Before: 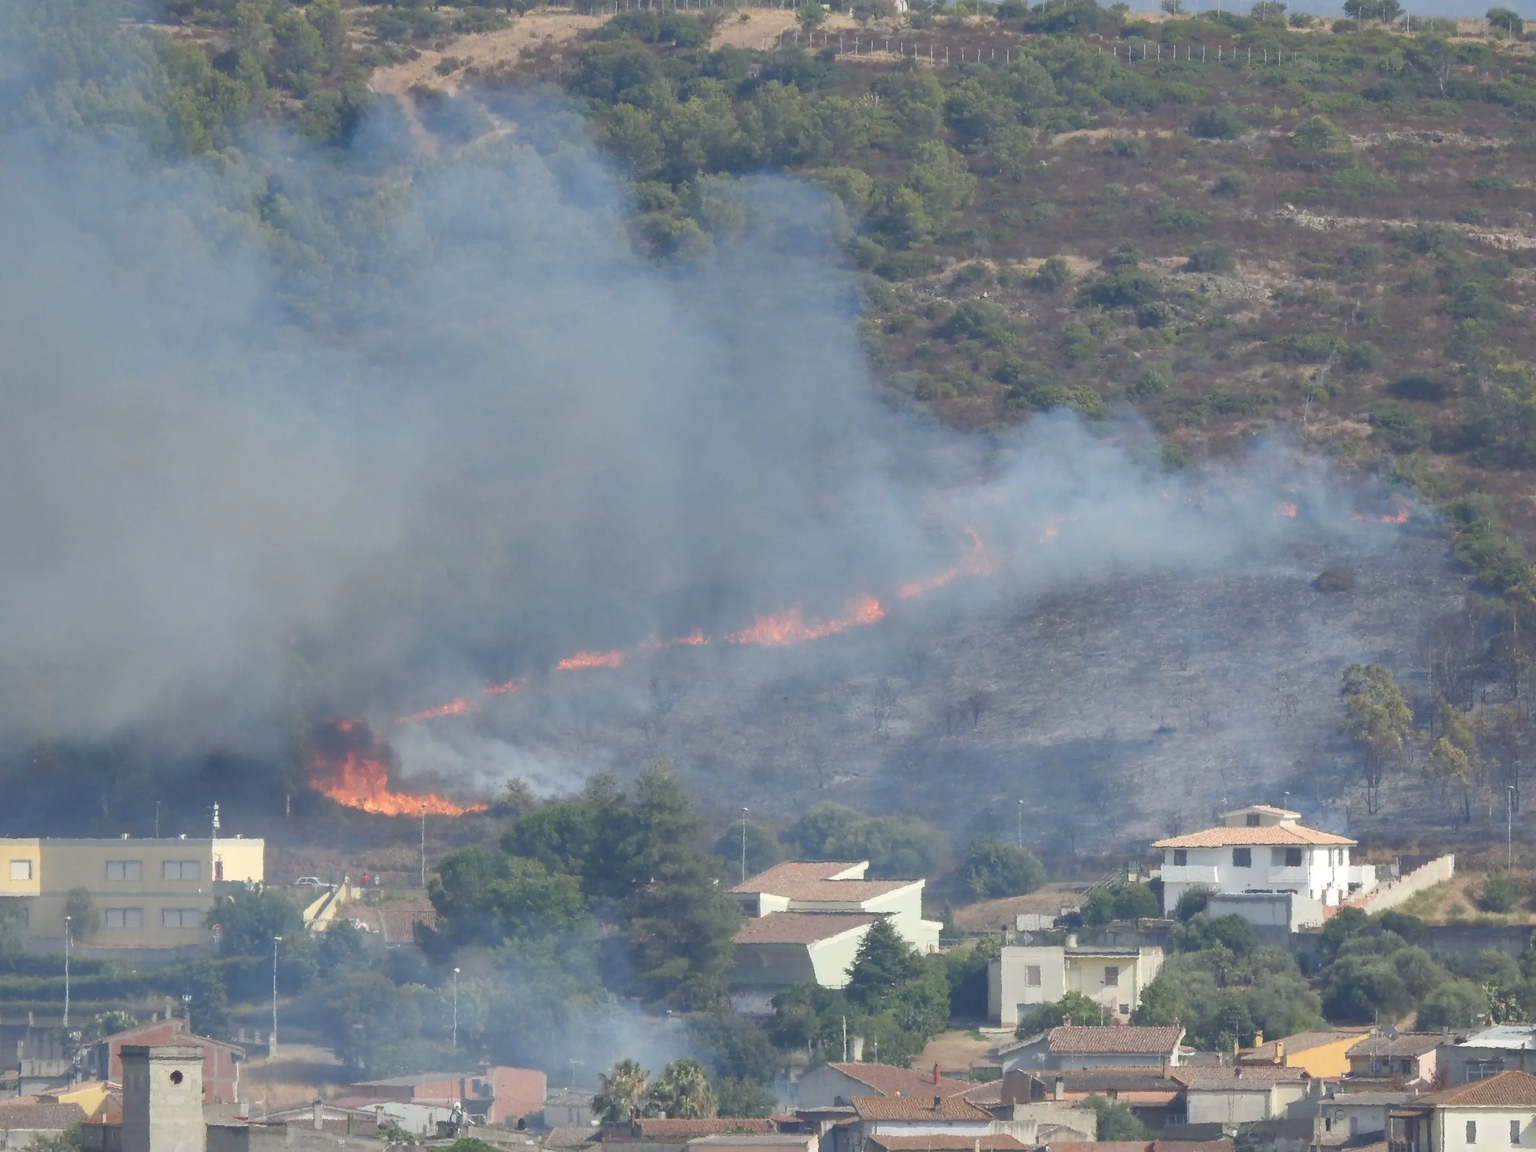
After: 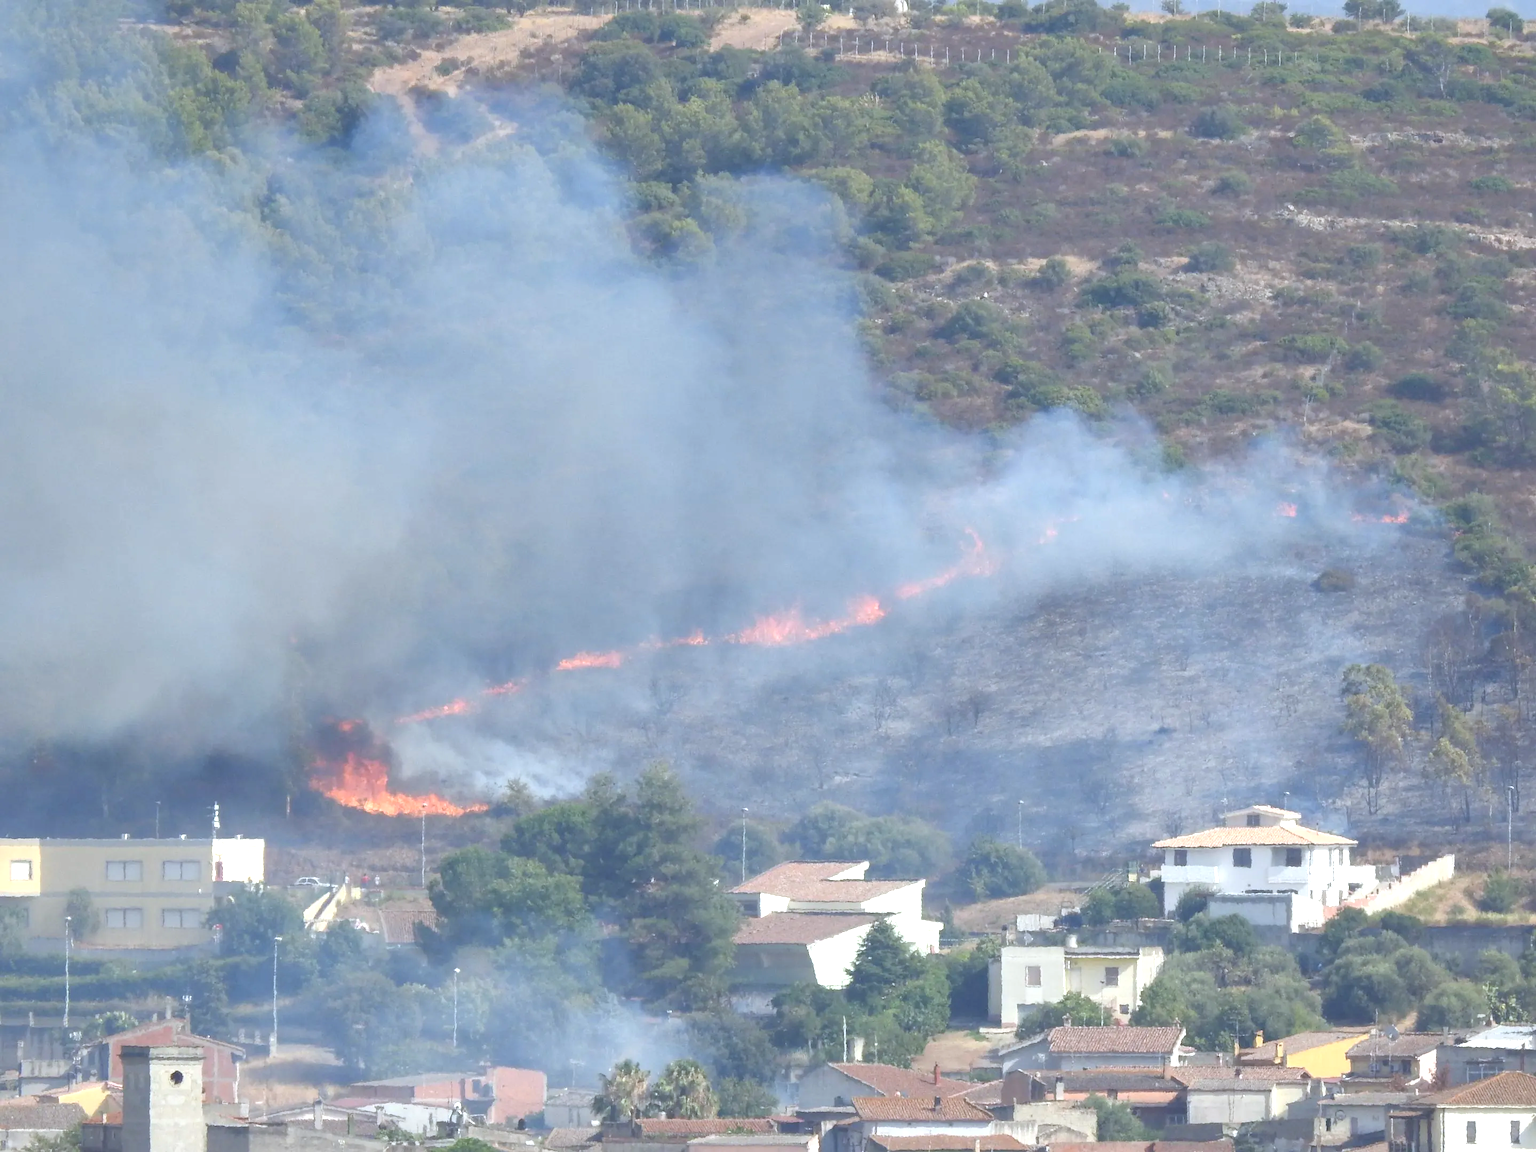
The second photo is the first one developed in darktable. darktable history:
exposure: exposure 0.661 EV, compensate highlight preservation false
white balance: red 0.974, blue 1.044
